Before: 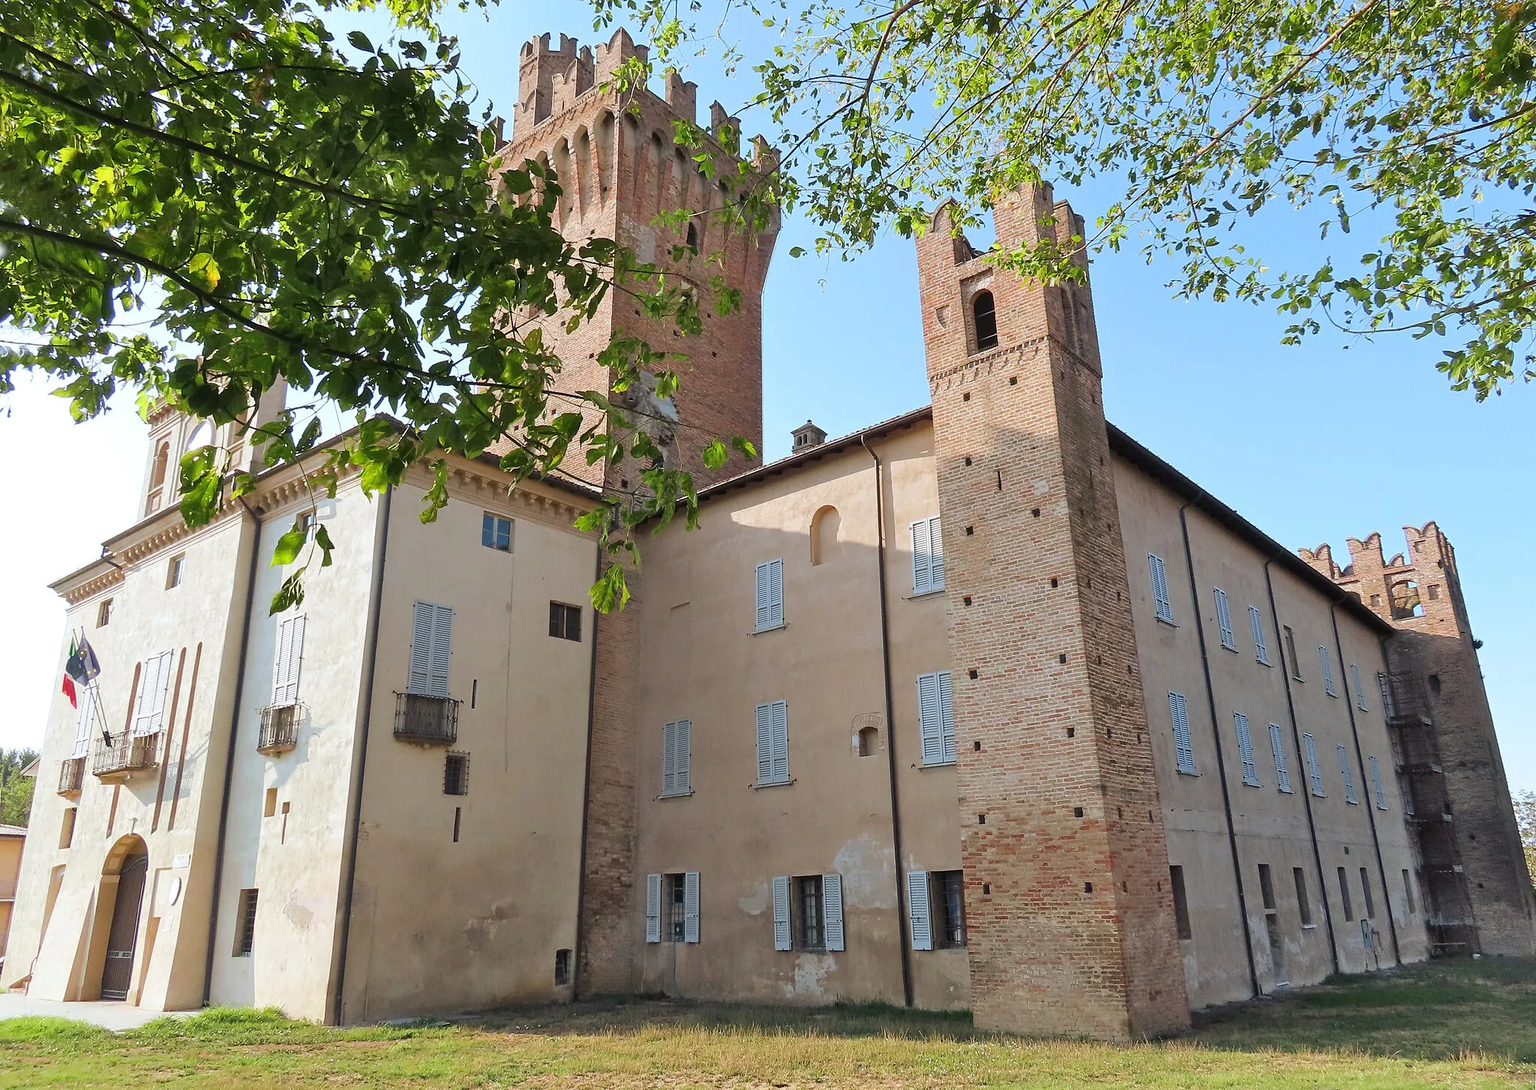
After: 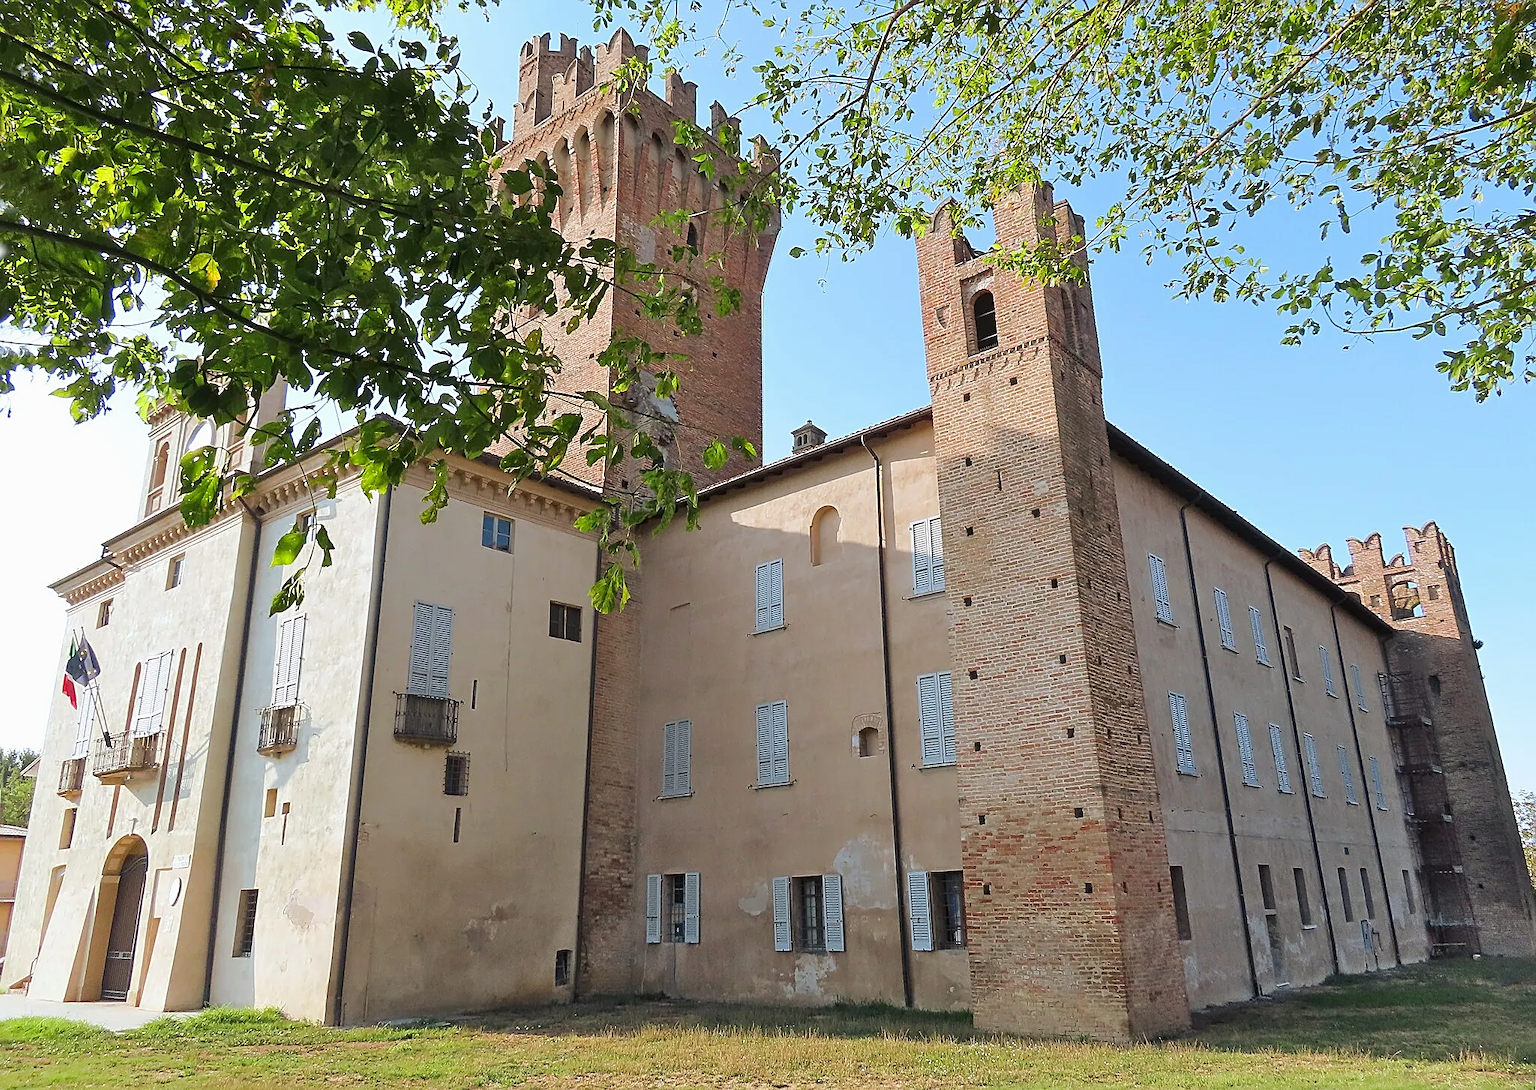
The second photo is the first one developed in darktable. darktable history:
contrast brightness saturation: contrast -0.02, brightness -0.01, saturation 0.03
sharpen: on, module defaults
